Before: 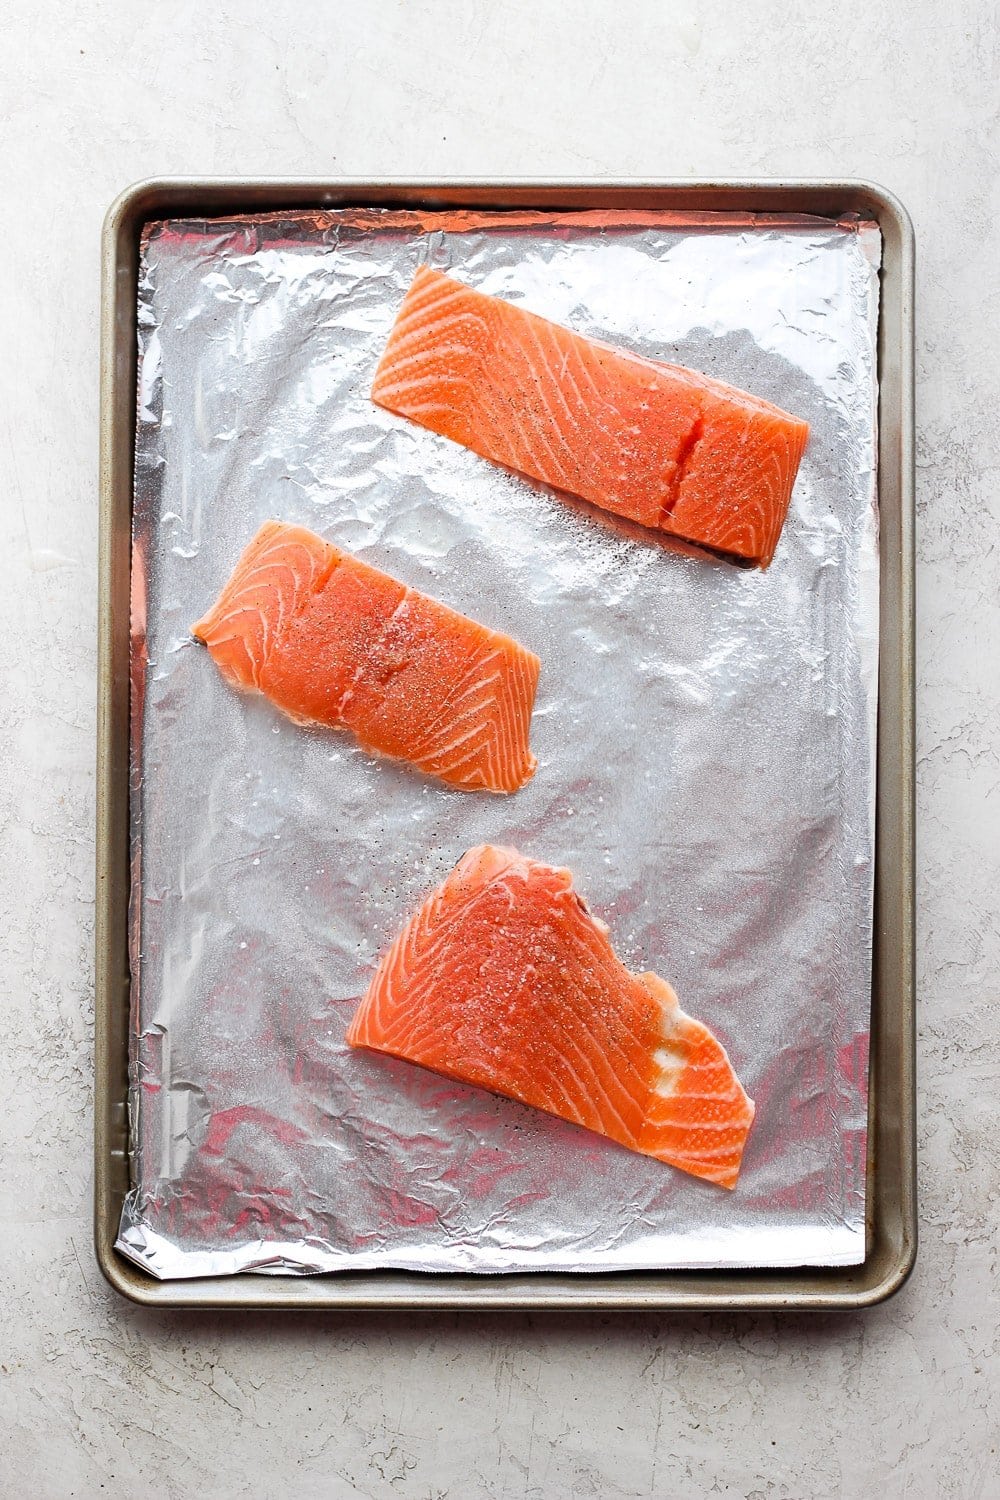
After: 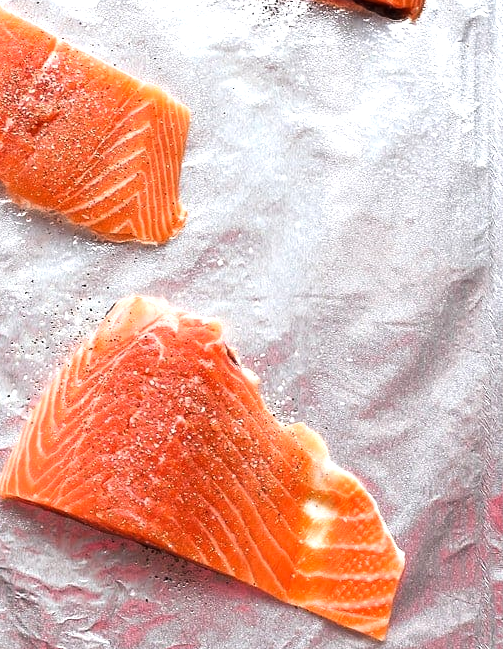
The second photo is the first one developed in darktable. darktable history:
crop: left 35.03%, top 36.625%, right 14.663%, bottom 20.057%
tone equalizer: -8 EV -0.75 EV, -7 EV -0.7 EV, -6 EV -0.6 EV, -5 EV -0.4 EV, -3 EV 0.4 EV, -2 EV 0.6 EV, -1 EV 0.7 EV, +0 EV 0.75 EV, edges refinement/feathering 500, mask exposure compensation -1.57 EV, preserve details no
